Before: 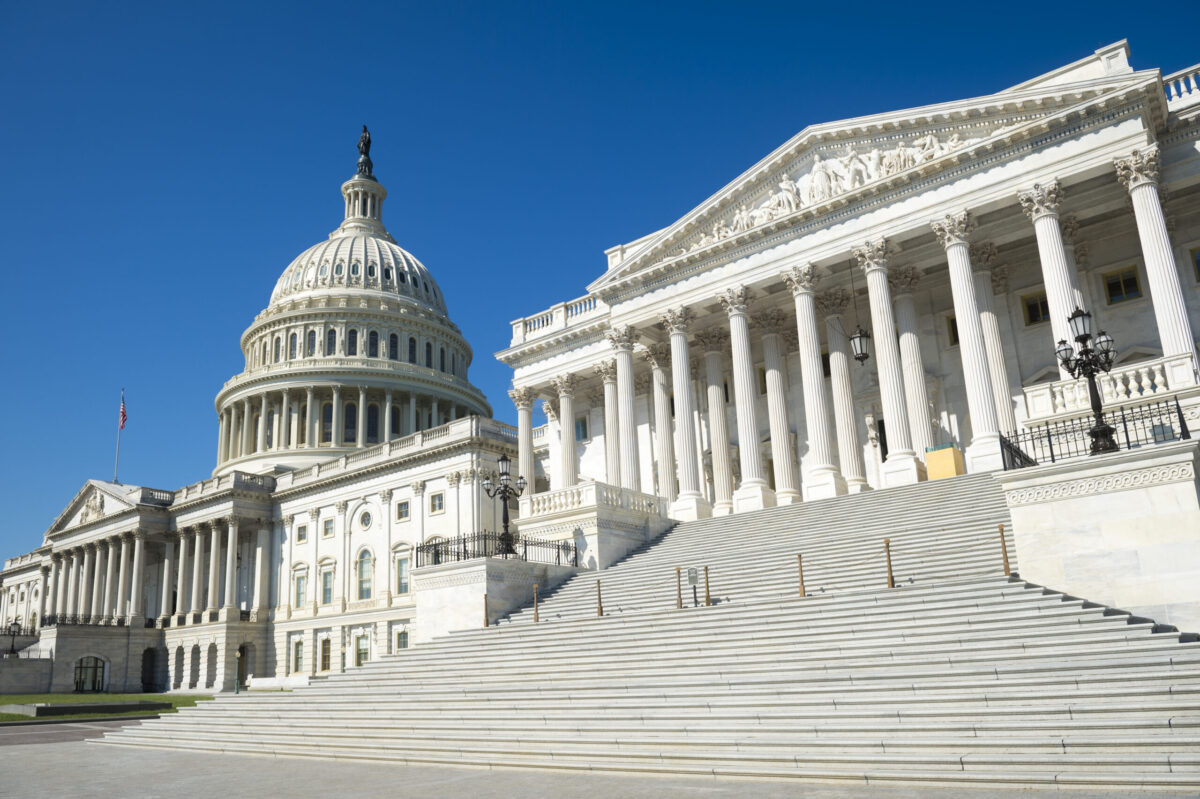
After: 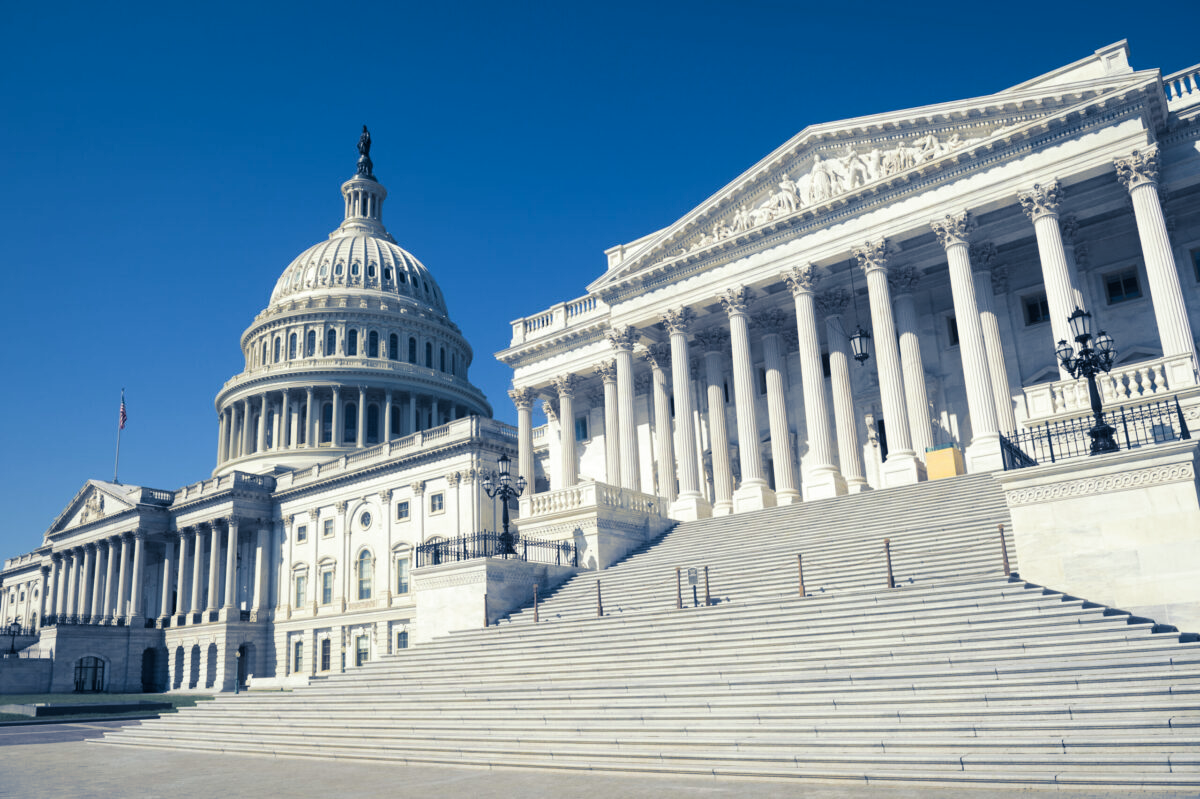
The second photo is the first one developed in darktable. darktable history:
split-toning: shadows › hue 226.8°, shadows › saturation 0.84
